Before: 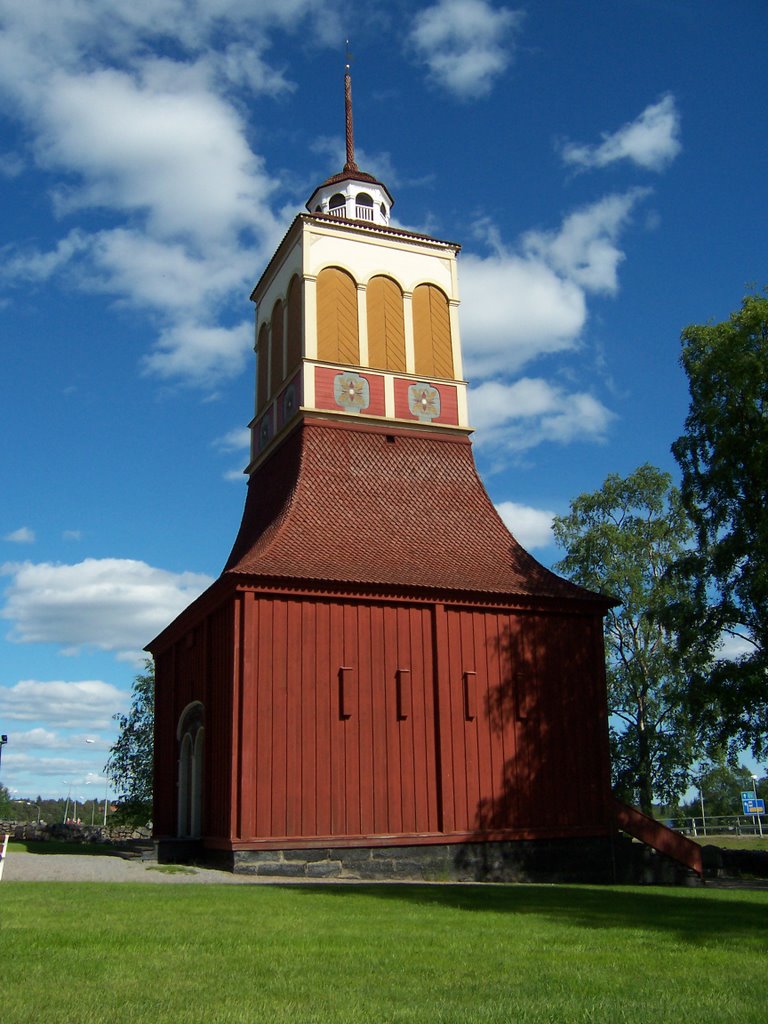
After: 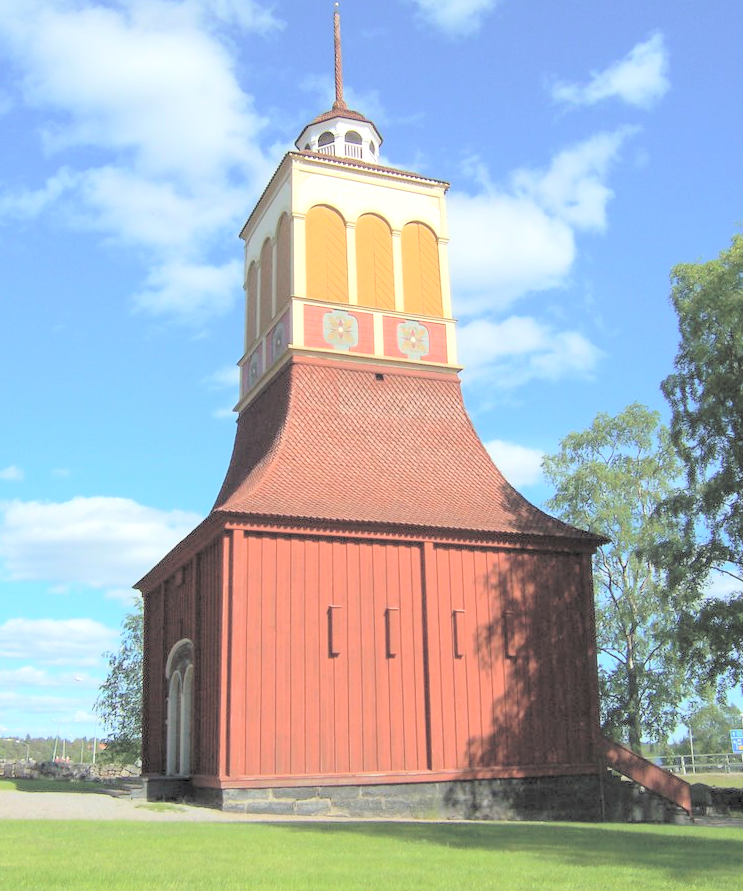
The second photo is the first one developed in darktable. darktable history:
crop: left 1.479%, top 6.127%, right 1.743%, bottom 6.795%
exposure: exposure 0.298 EV, compensate highlight preservation false
contrast brightness saturation: brightness 0.983
